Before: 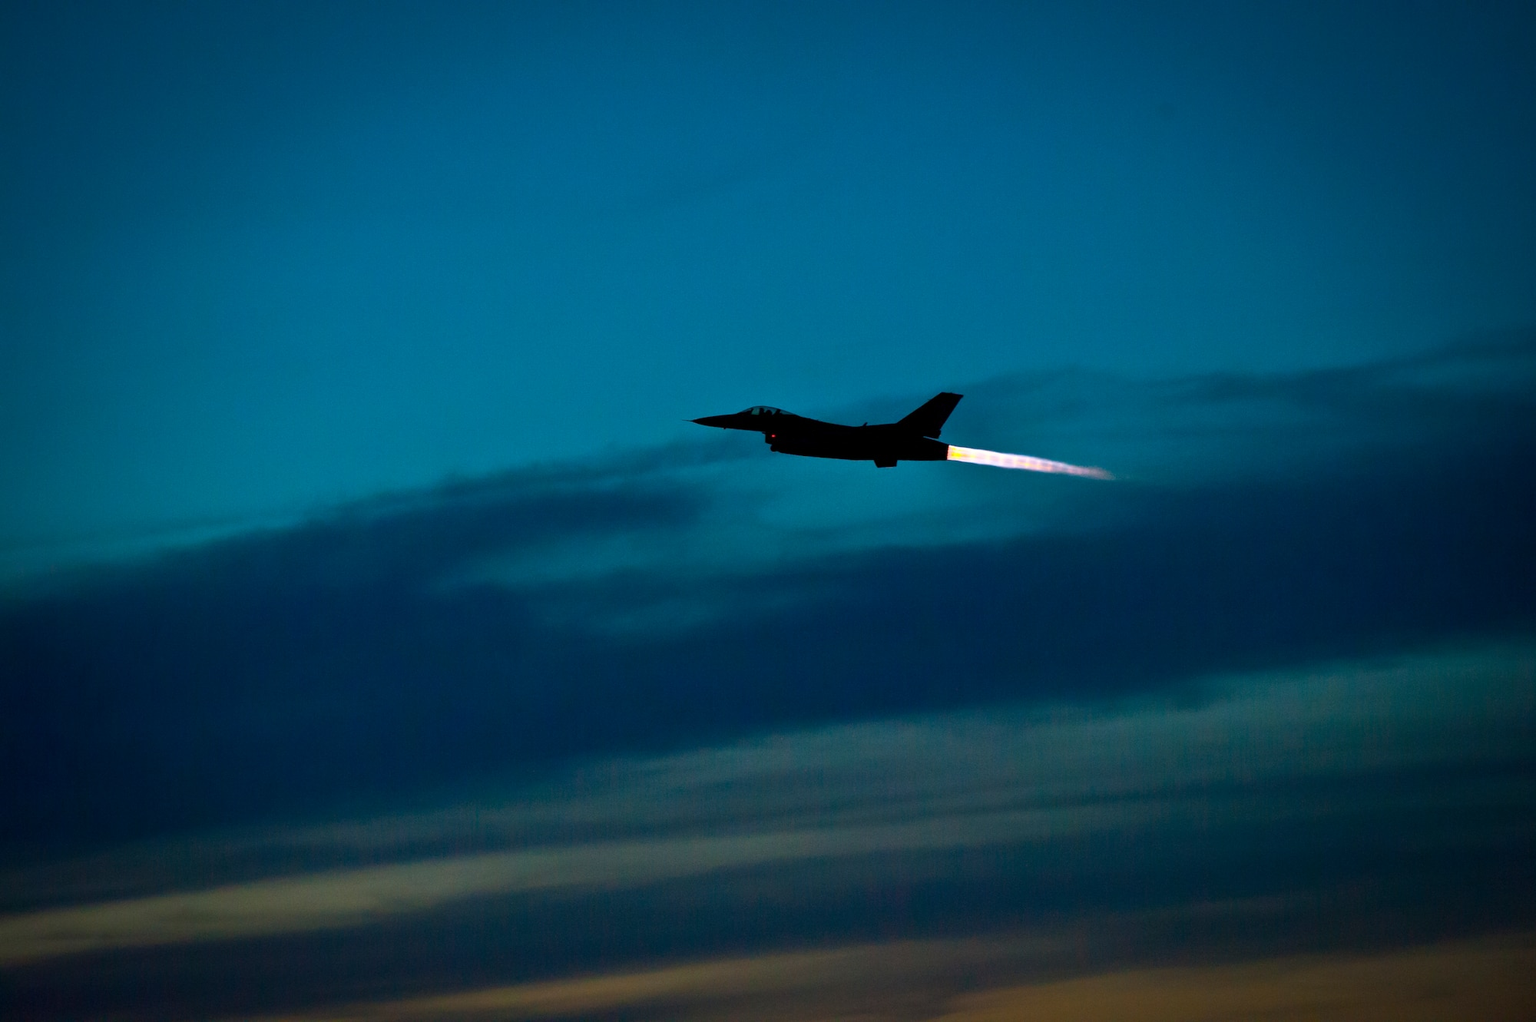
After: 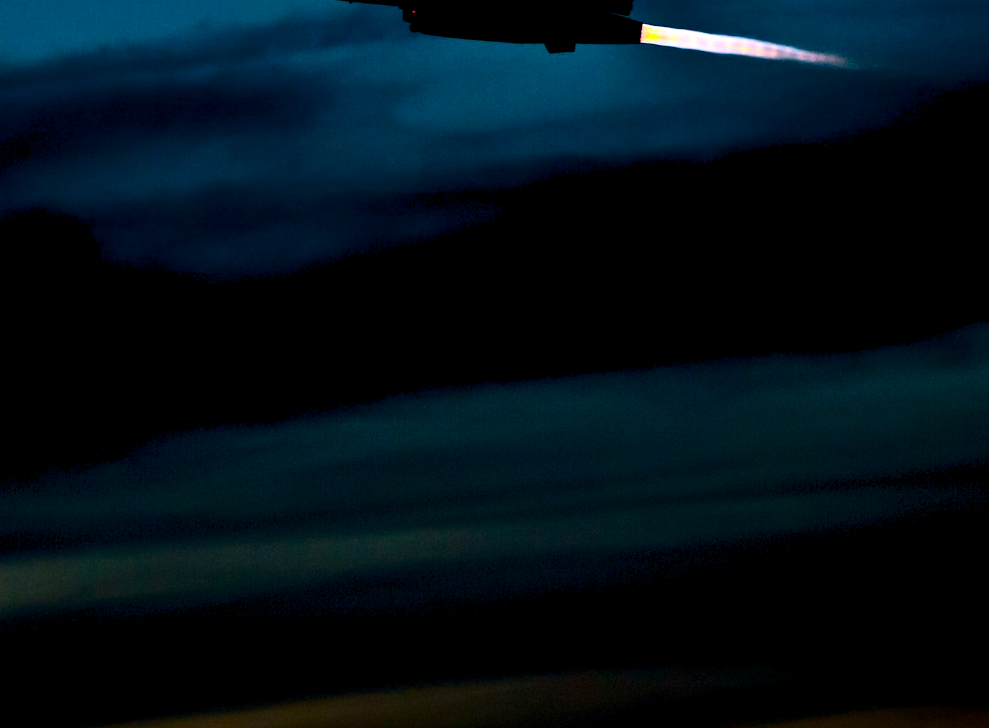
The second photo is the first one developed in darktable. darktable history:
rgb levels: levels [[0.029, 0.461, 0.922], [0, 0.5, 1], [0, 0.5, 1]]
contrast brightness saturation: contrast 0.24, brightness -0.24, saturation 0.14
crop: left 29.672%, top 41.786%, right 20.851%, bottom 3.487%
